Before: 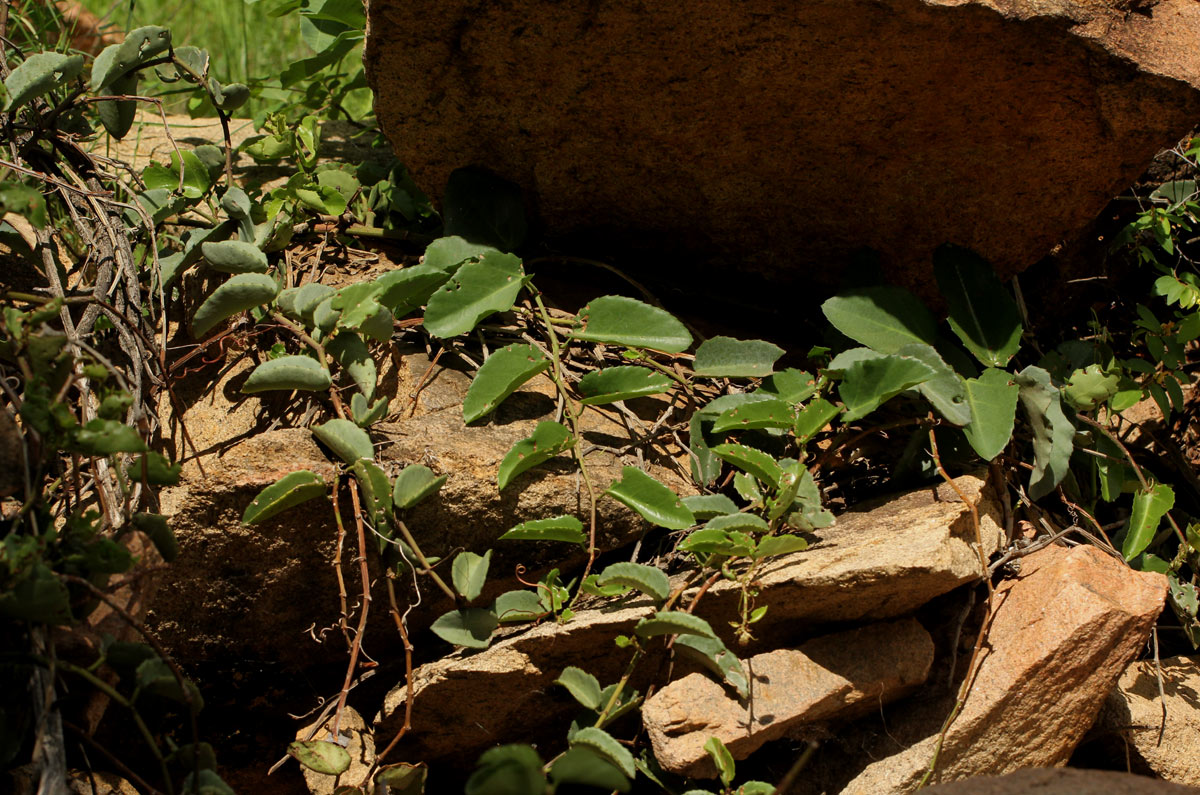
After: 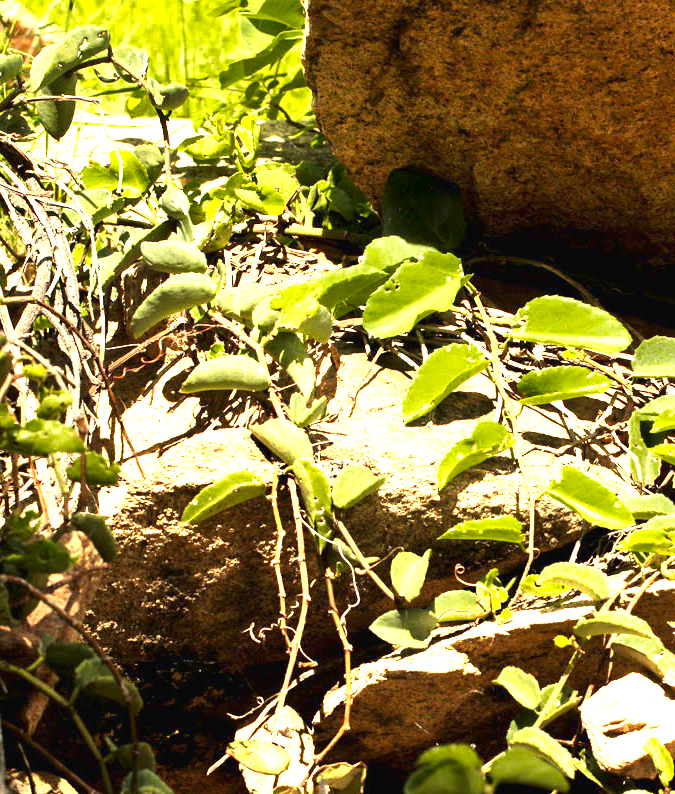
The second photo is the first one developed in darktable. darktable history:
exposure: black level correction 0, exposure 2.138 EV, compensate exposure bias true, compensate highlight preservation false
color zones: curves: ch0 [(0.099, 0.624) (0.257, 0.596) (0.384, 0.376) (0.529, 0.492) (0.697, 0.564) (0.768, 0.532) (0.908, 0.644)]; ch1 [(0.112, 0.564) (0.254, 0.612) (0.432, 0.676) (0.592, 0.456) (0.743, 0.684) (0.888, 0.536)]; ch2 [(0.25, 0.5) (0.469, 0.36) (0.75, 0.5)]
crop: left 5.114%, right 38.589%
tone curve: curves: ch0 [(0.016, 0.023) (0.248, 0.252) (0.732, 0.797) (1, 1)], color space Lab, linked channels, preserve colors none
